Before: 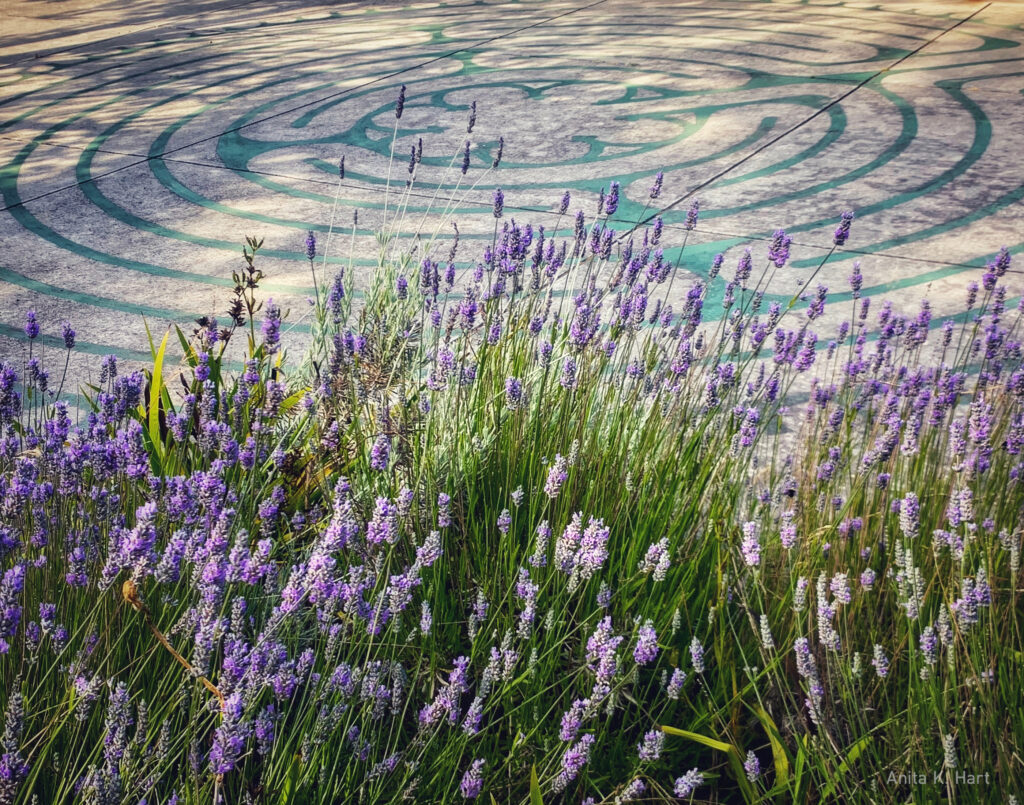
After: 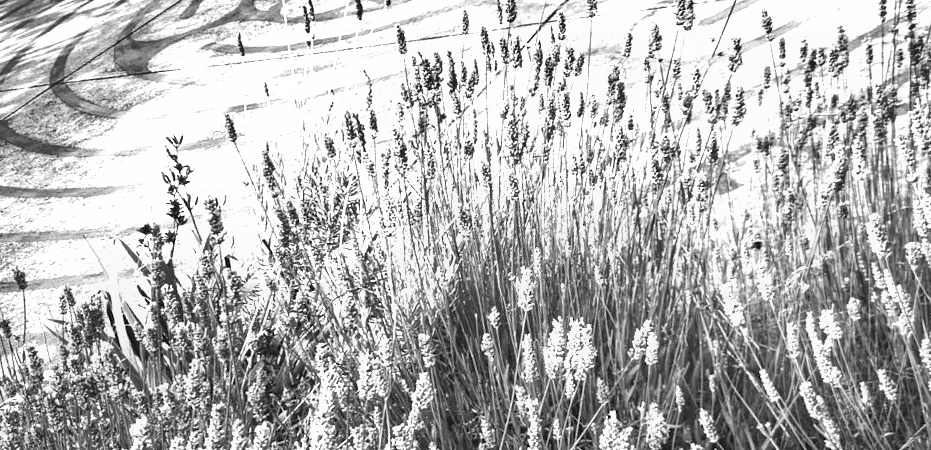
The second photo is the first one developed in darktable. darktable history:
exposure: black level correction 0, exposure 1.5 EV, compensate exposure bias true, compensate highlight preservation false
rotate and perspective: rotation -14.8°, crop left 0.1, crop right 0.903, crop top 0.25, crop bottom 0.748
crop: left 1.507%, top 6.147%, right 1.379%, bottom 6.637%
shadows and highlights: low approximation 0.01, soften with gaussian
monochrome: size 1
